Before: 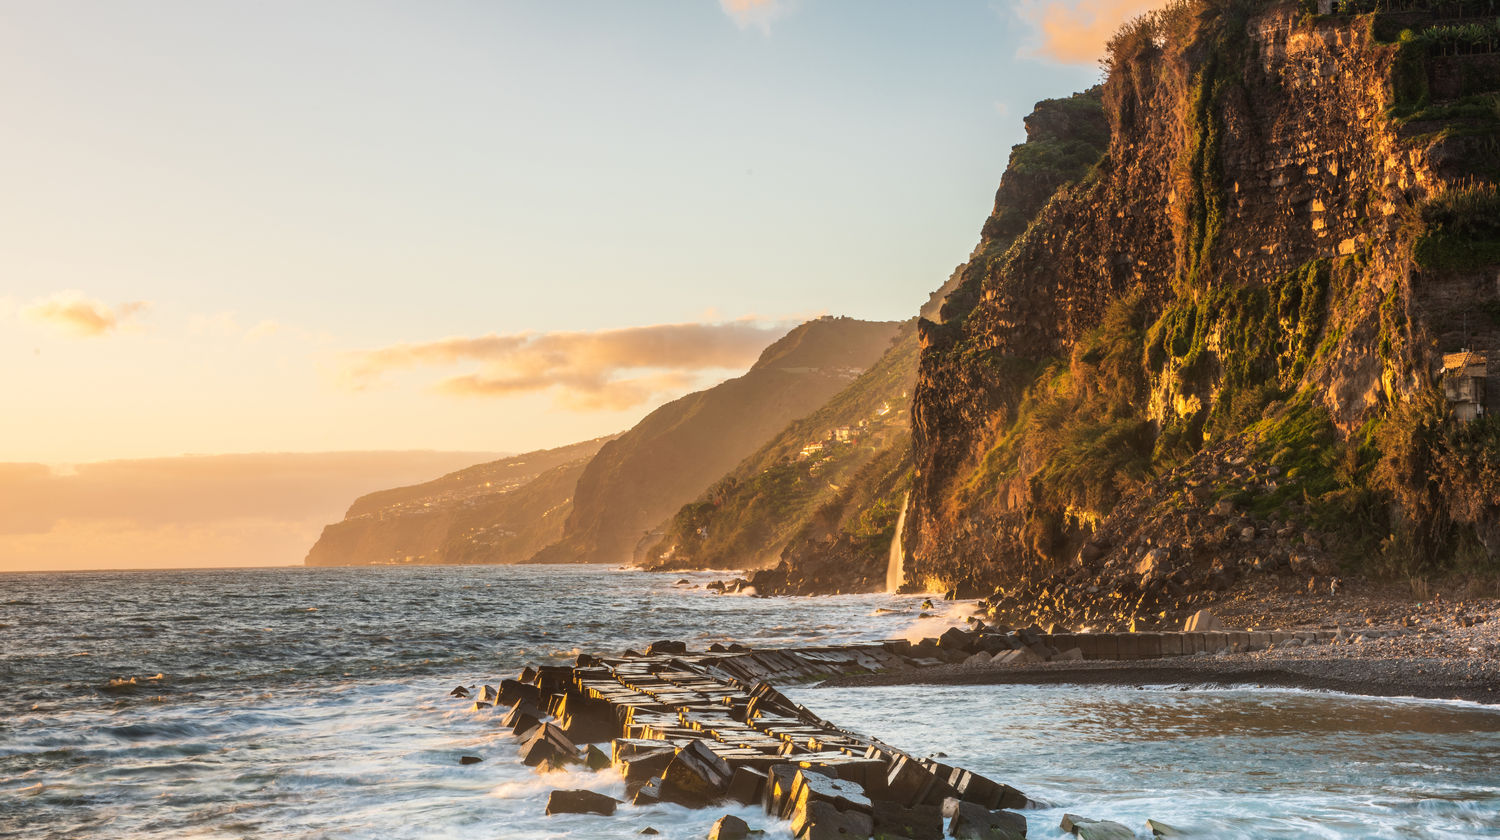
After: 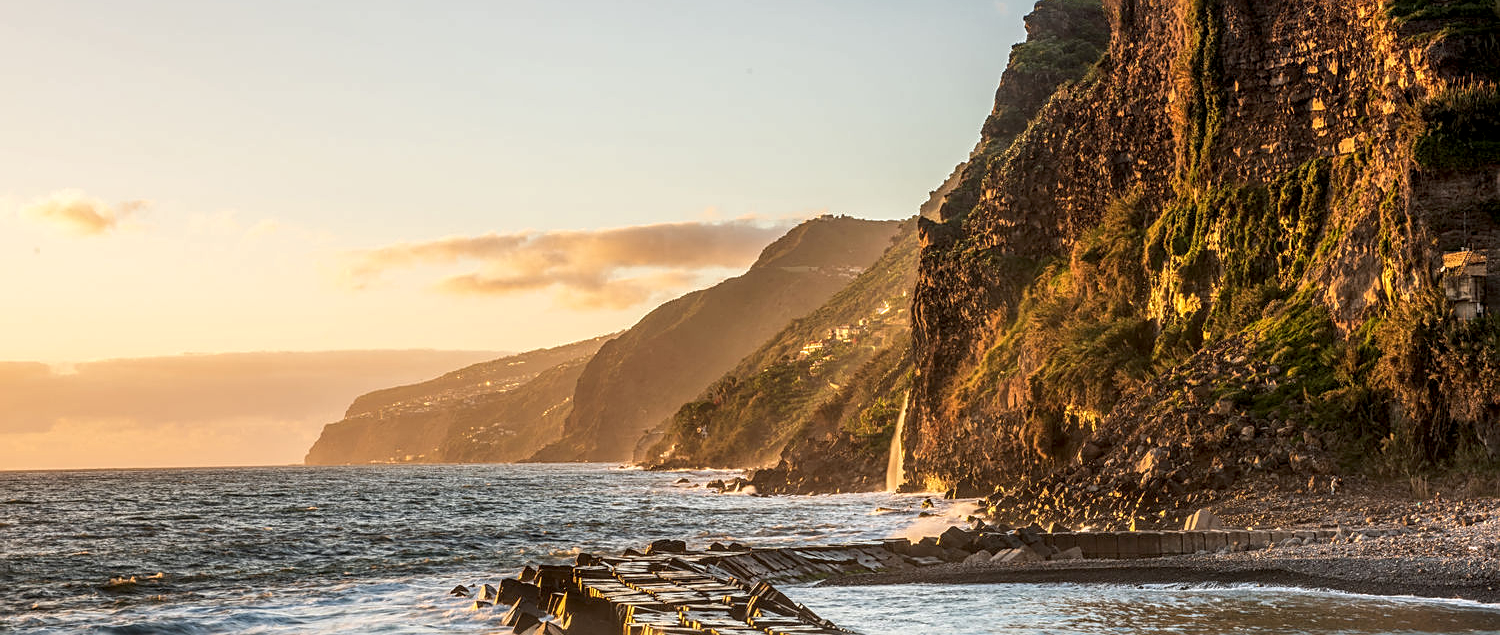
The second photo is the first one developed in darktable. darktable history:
local contrast: detail 130%
sharpen: amount 0.498
exposure: black level correction 0.005, exposure 0.001 EV, compensate highlight preservation false
crop and rotate: top 12.121%, bottom 12.217%
